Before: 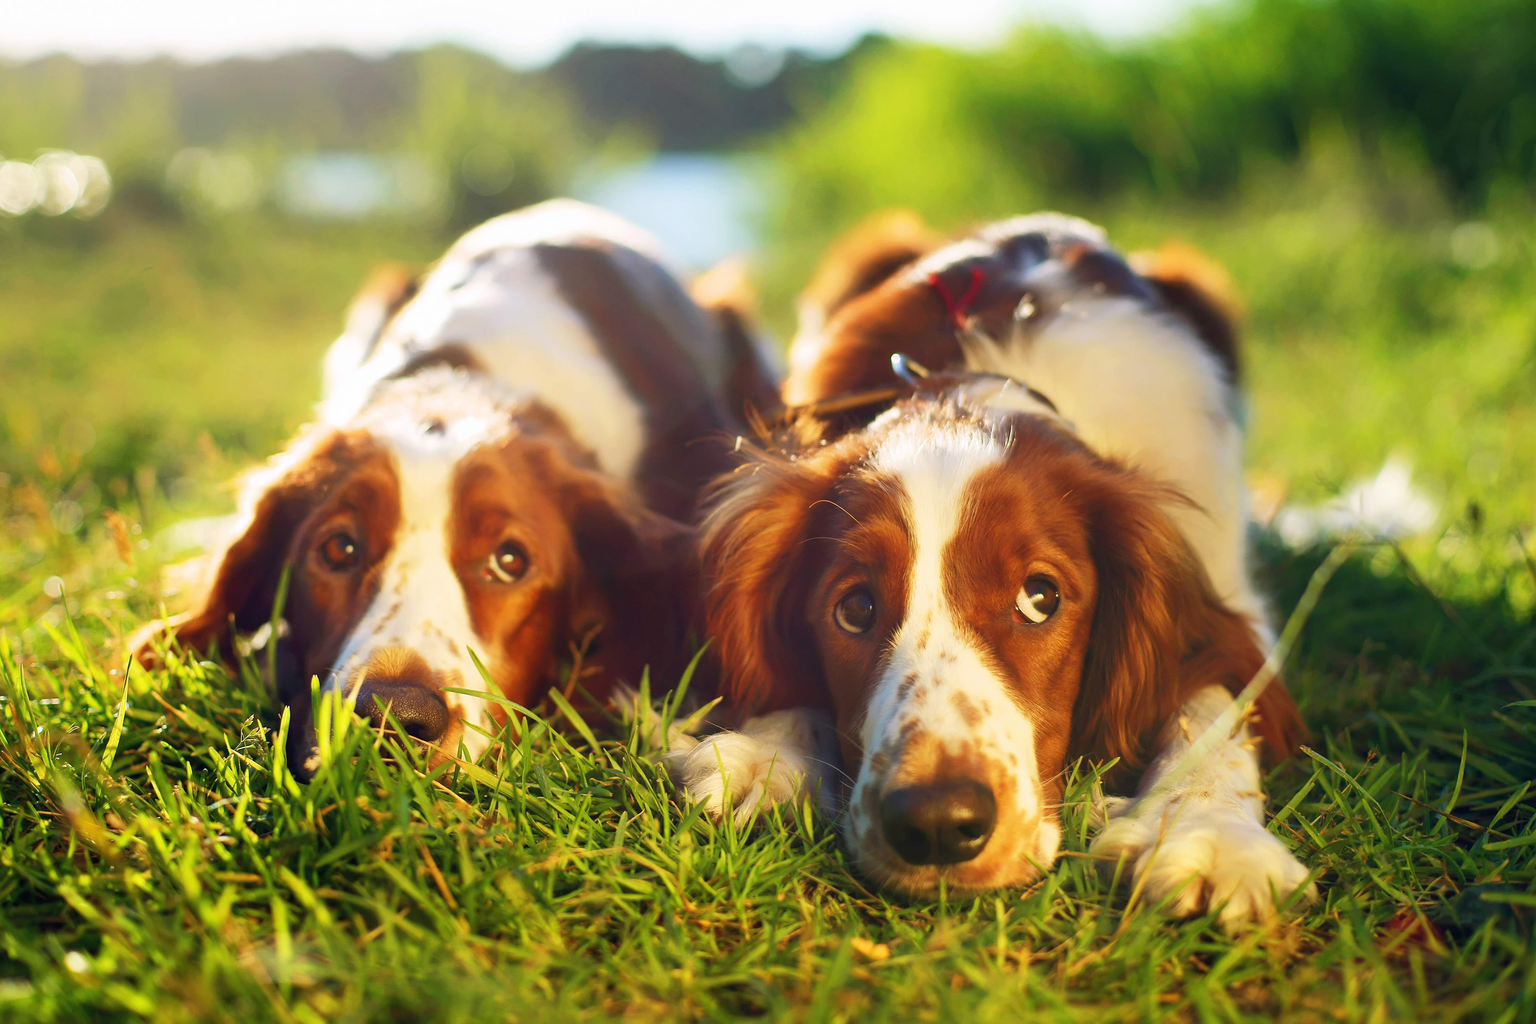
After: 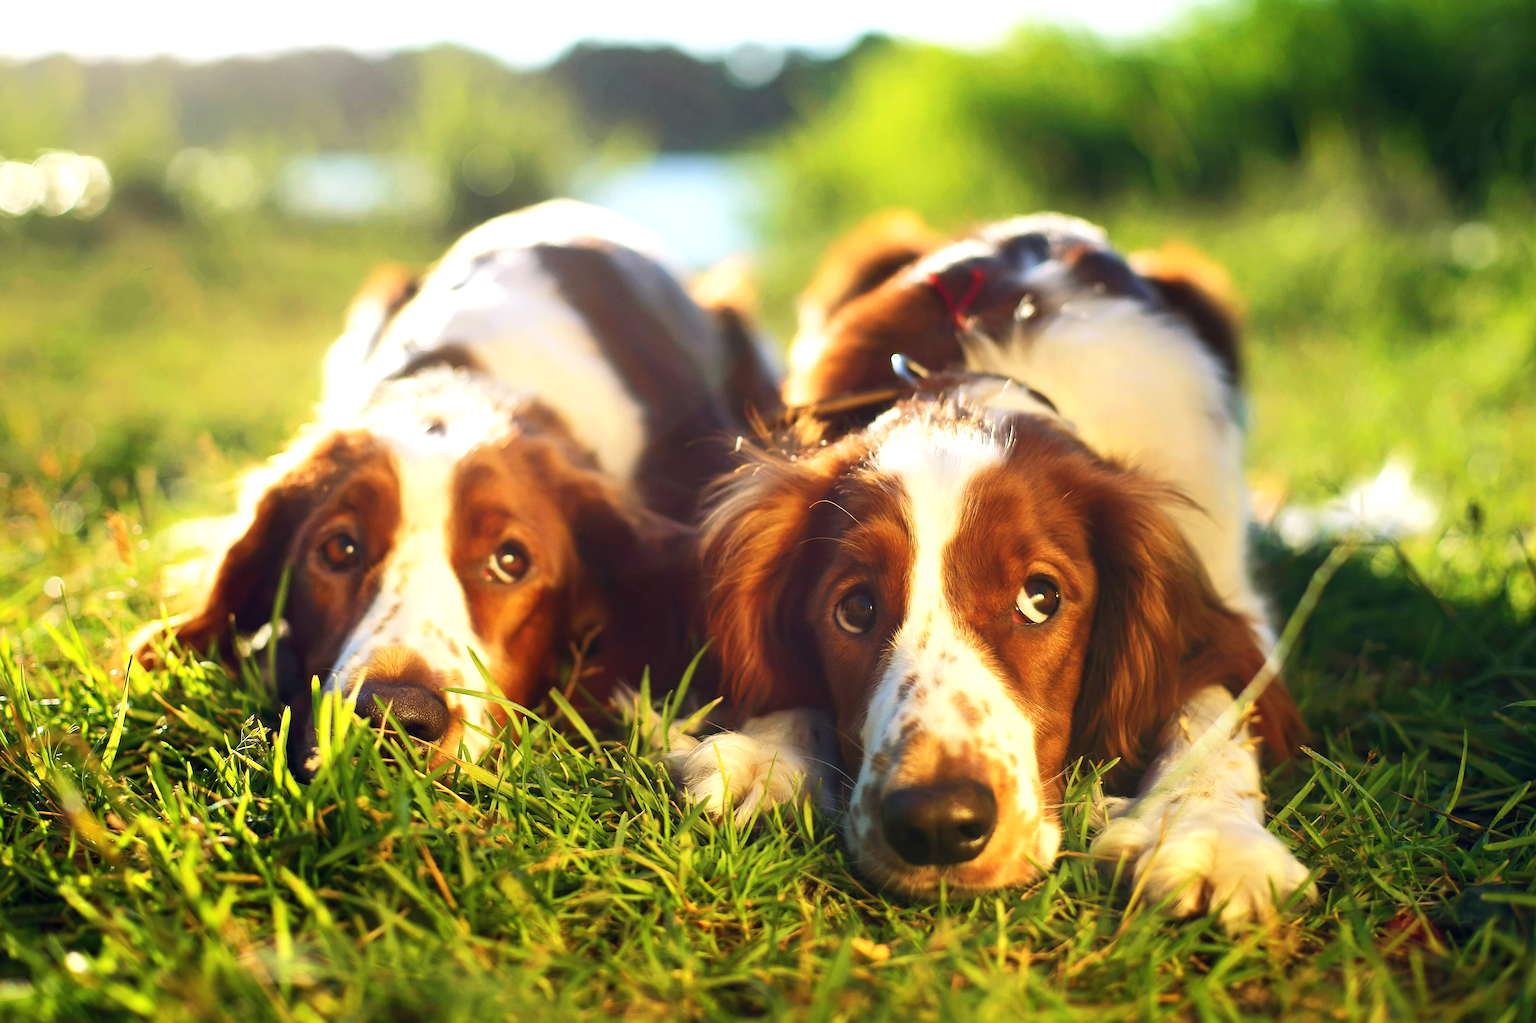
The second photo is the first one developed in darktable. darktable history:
tone equalizer: -8 EV -0.389 EV, -7 EV -0.385 EV, -6 EV -0.316 EV, -5 EV -0.198 EV, -3 EV 0.201 EV, -2 EV 0.337 EV, -1 EV 0.363 EV, +0 EV 0.387 EV, edges refinement/feathering 500, mask exposure compensation -1.57 EV, preserve details no
